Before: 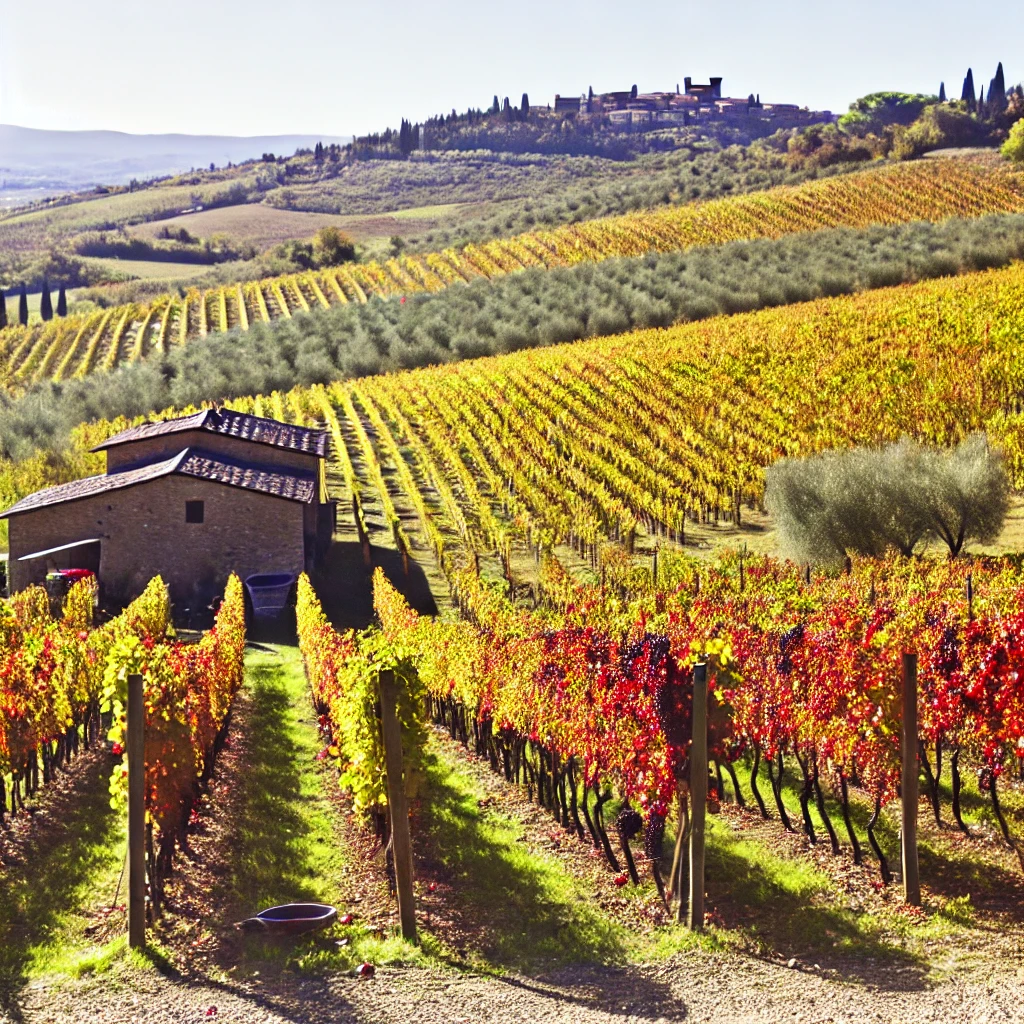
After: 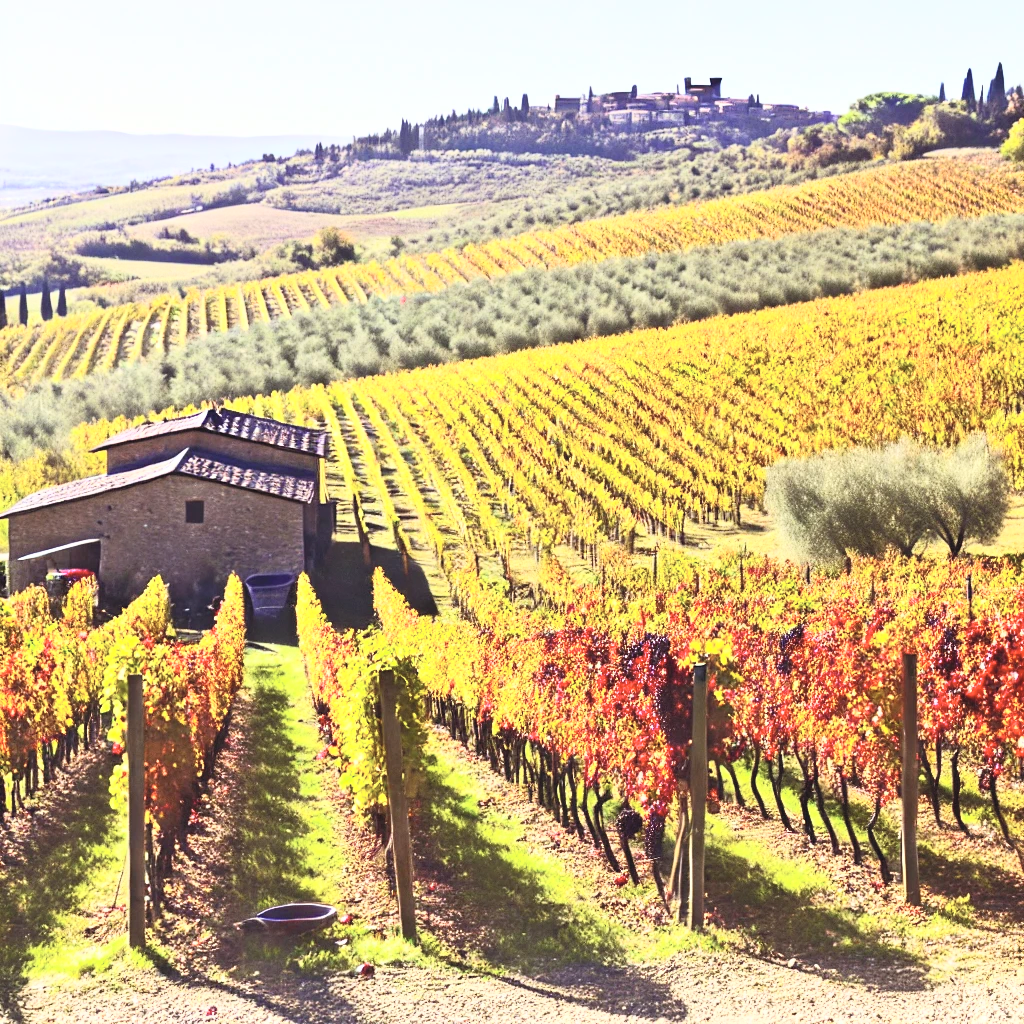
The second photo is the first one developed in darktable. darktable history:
contrast brightness saturation: contrast 0.37, brightness 0.538
